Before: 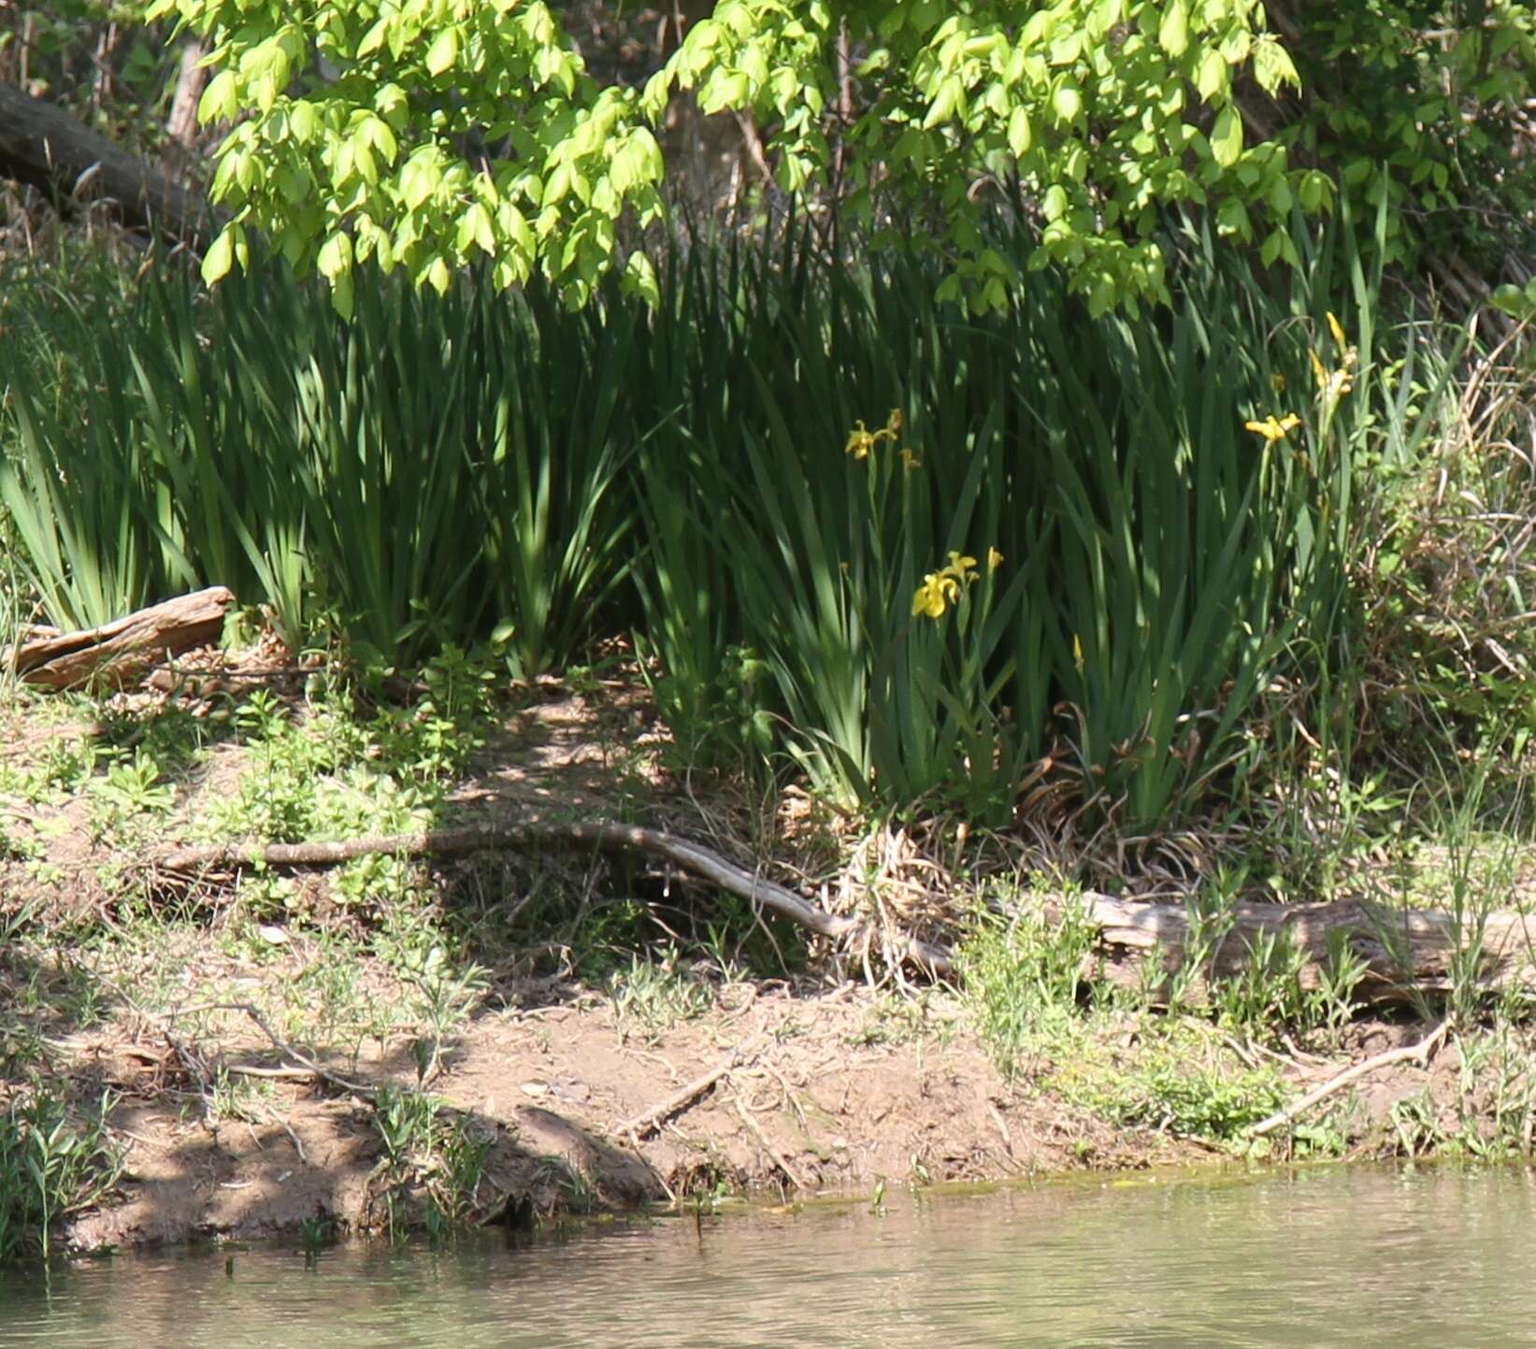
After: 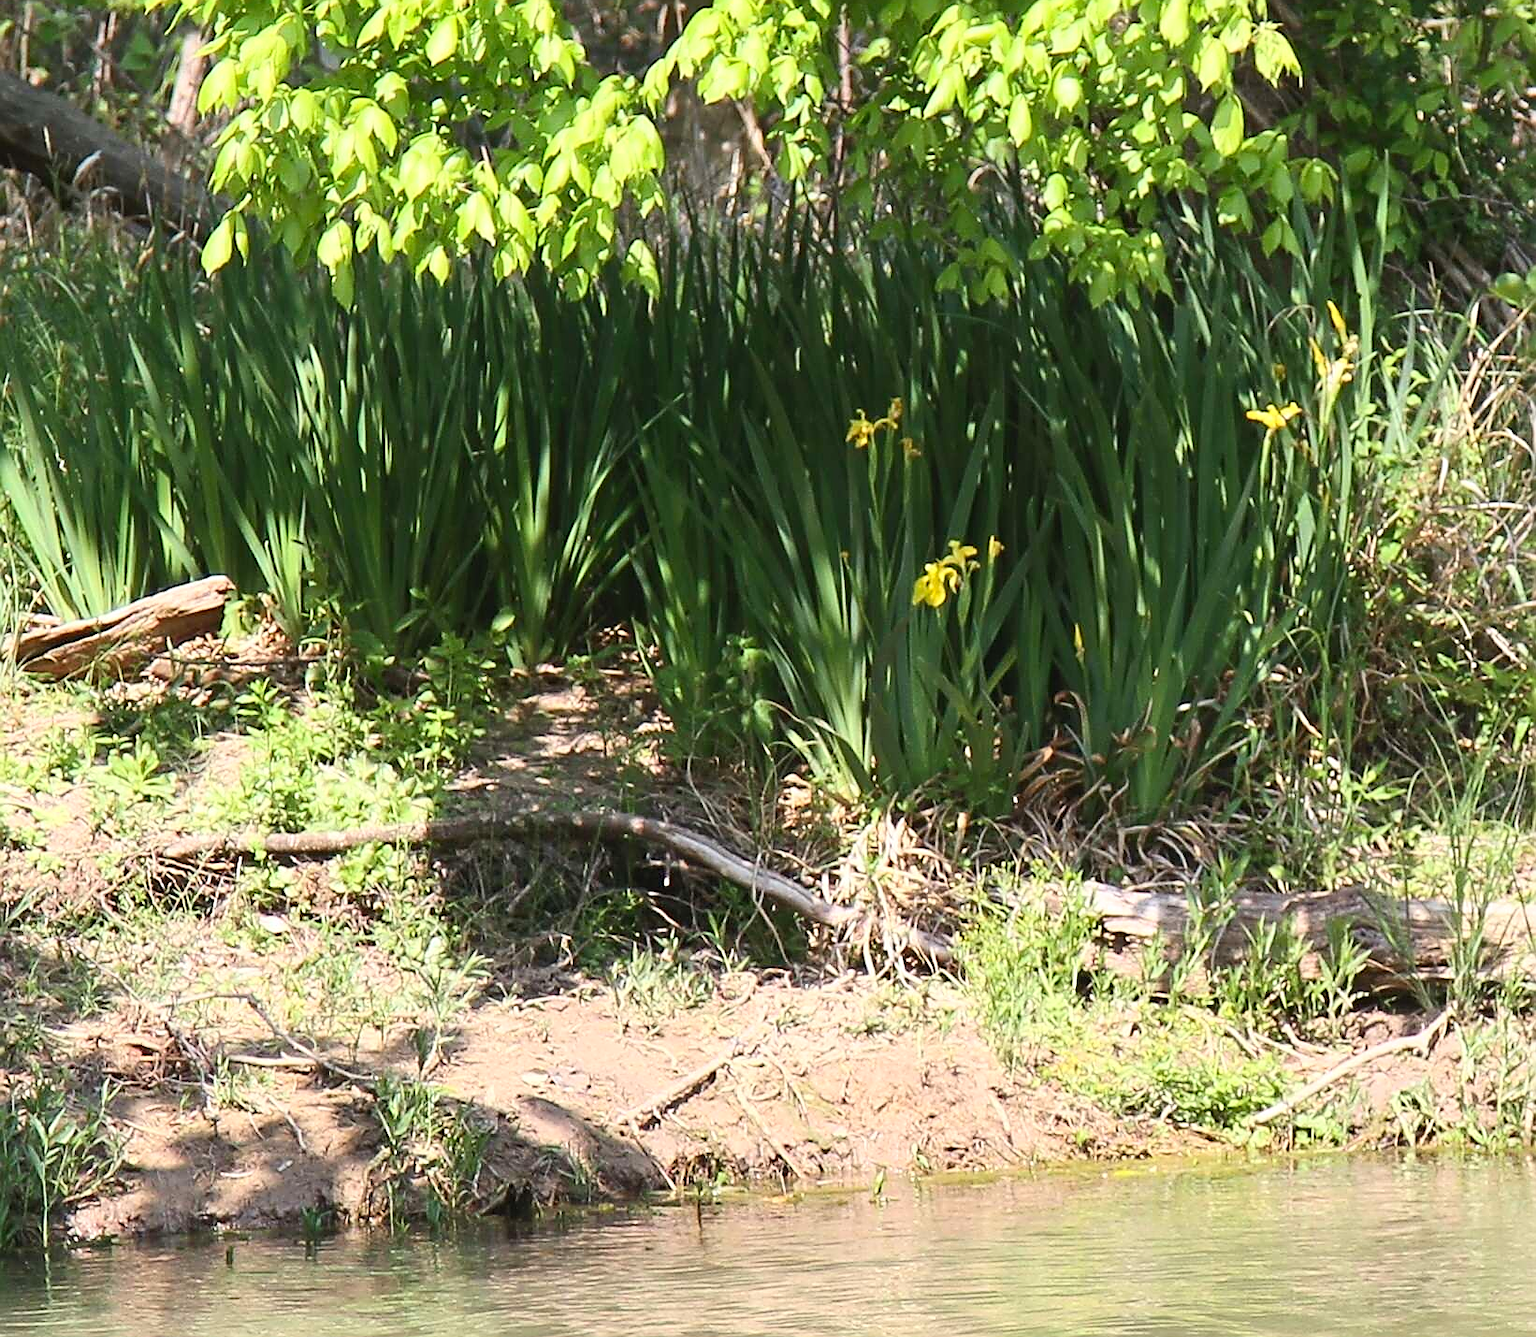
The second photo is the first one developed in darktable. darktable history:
contrast brightness saturation: contrast 0.202, brightness 0.158, saturation 0.227
sharpen: radius 1.355, amount 1.263, threshold 0.658
crop: top 0.835%, right 0.046%
